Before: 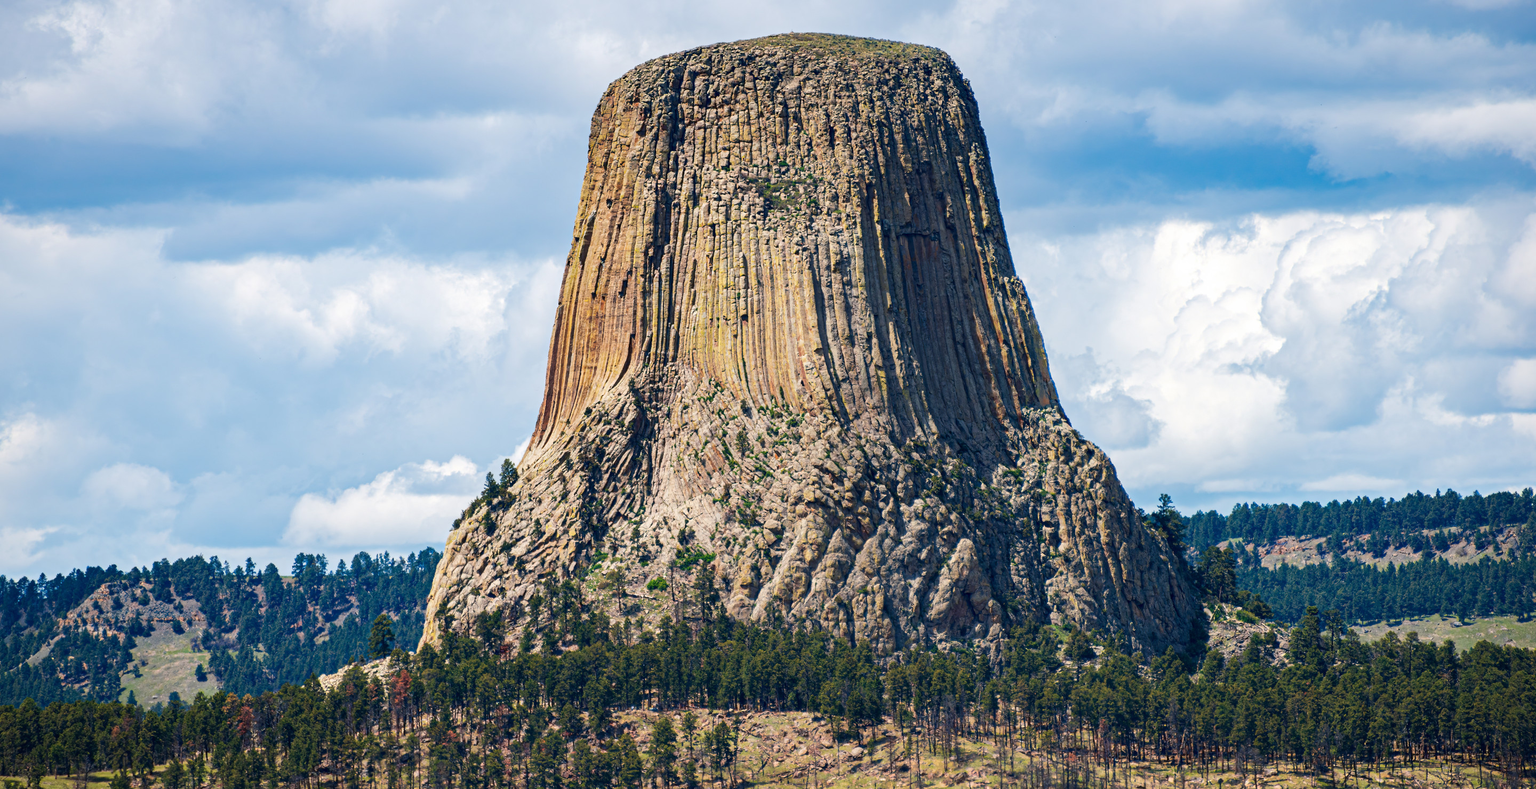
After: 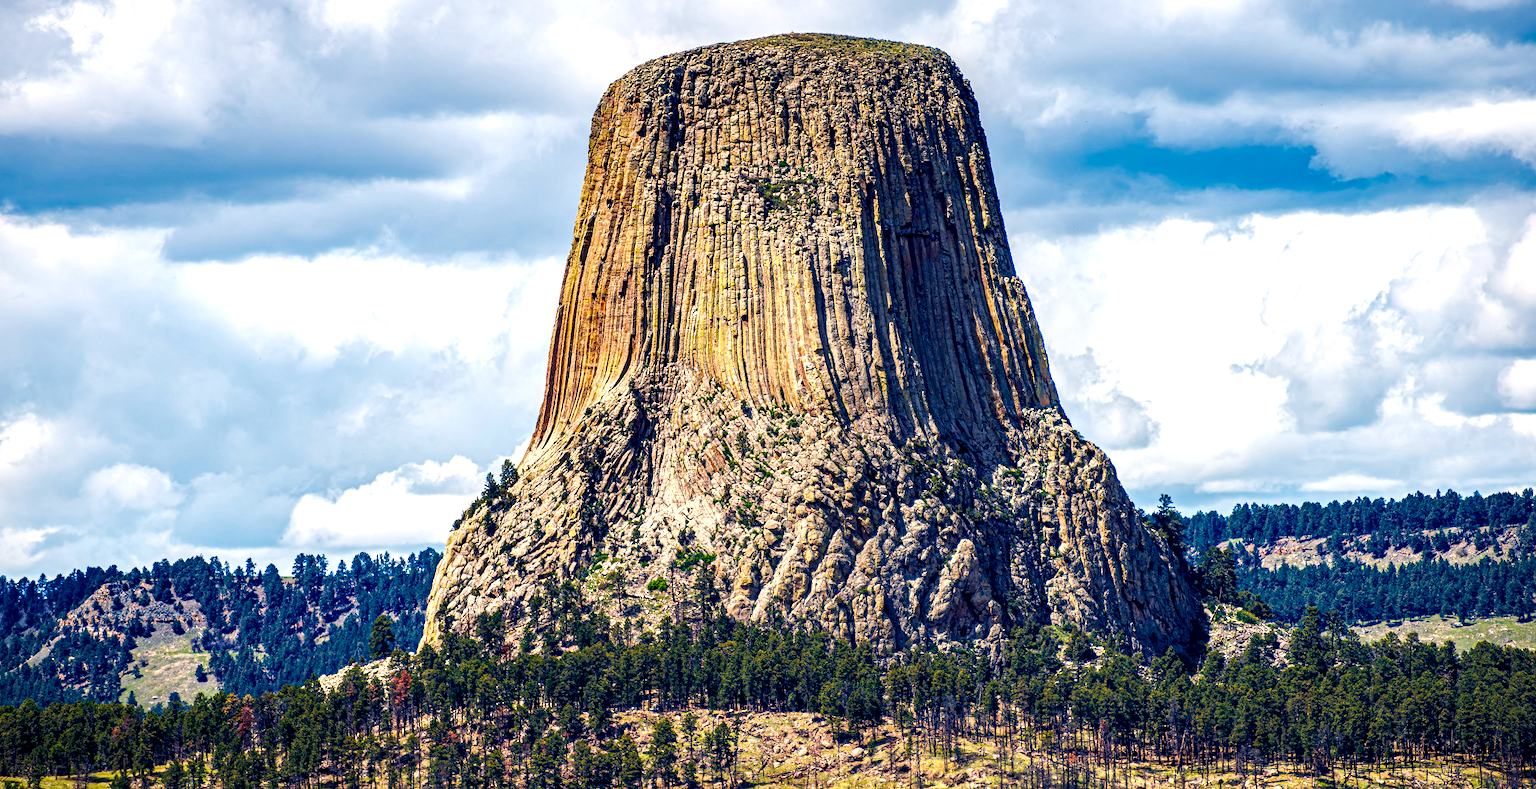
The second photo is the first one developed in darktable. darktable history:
color balance rgb: shadows lift › luminance -21.947%, shadows lift › chroma 6.579%, shadows lift › hue 272.4°, highlights gain › chroma 2.034%, highlights gain › hue 65.33°, linear chroma grading › global chroma 2.114%, linear chroma grading › mid-tones -0.815%, perceptual saturation grading › global saturation 23.747%, perceptual saturation grading › highlights -24.677%, perceptual saturation grading › mid-tones 24.123%, perceptual saturation grading › shadows 39.549%, perceptual brilliance grading › highlights 11.579%, global vibrance 15.031%
sharpen: radius 0.987, threshold 1.059
local contrast: highlights 60%, shadows 61%, detail 160%
